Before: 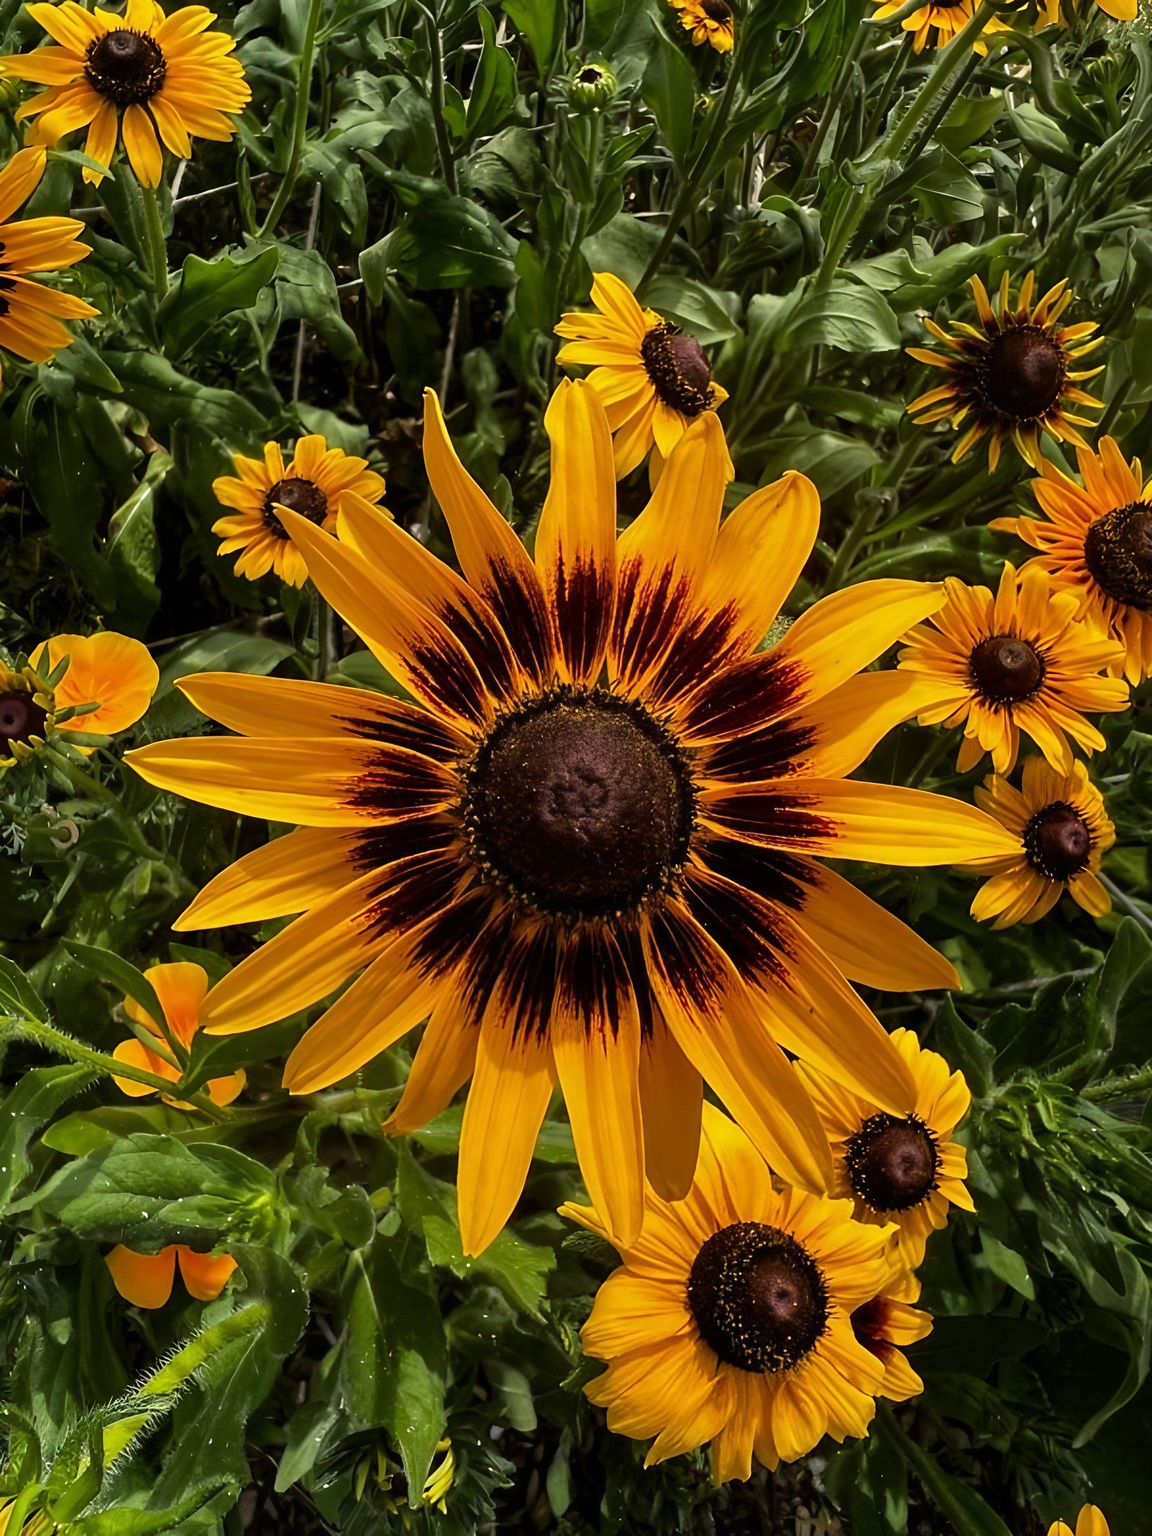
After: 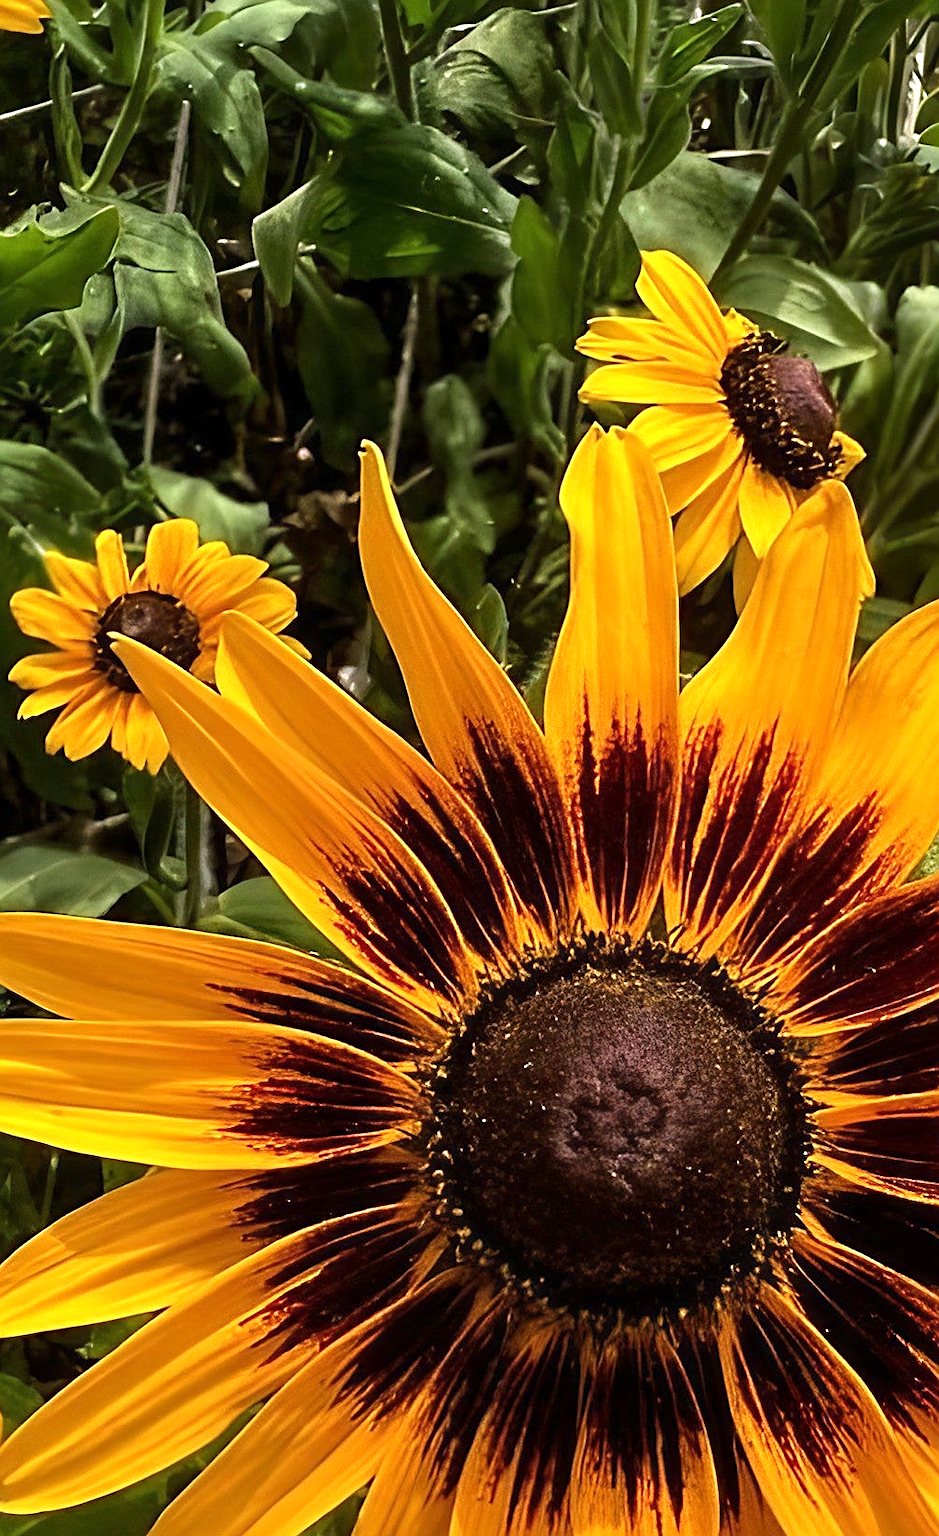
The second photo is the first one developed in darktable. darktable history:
exposure: exposure 0.6 EV, compensate exposure bias true, compensate highlight preservation false
local contrast: mode bilateral grid, contrast 14, coarseness 35, detail 105%, midtone range 0.2
crop: left 17.927%, top 7.923%, right 32.842%, bottom 31.701%
sharpen: on, module defaults
